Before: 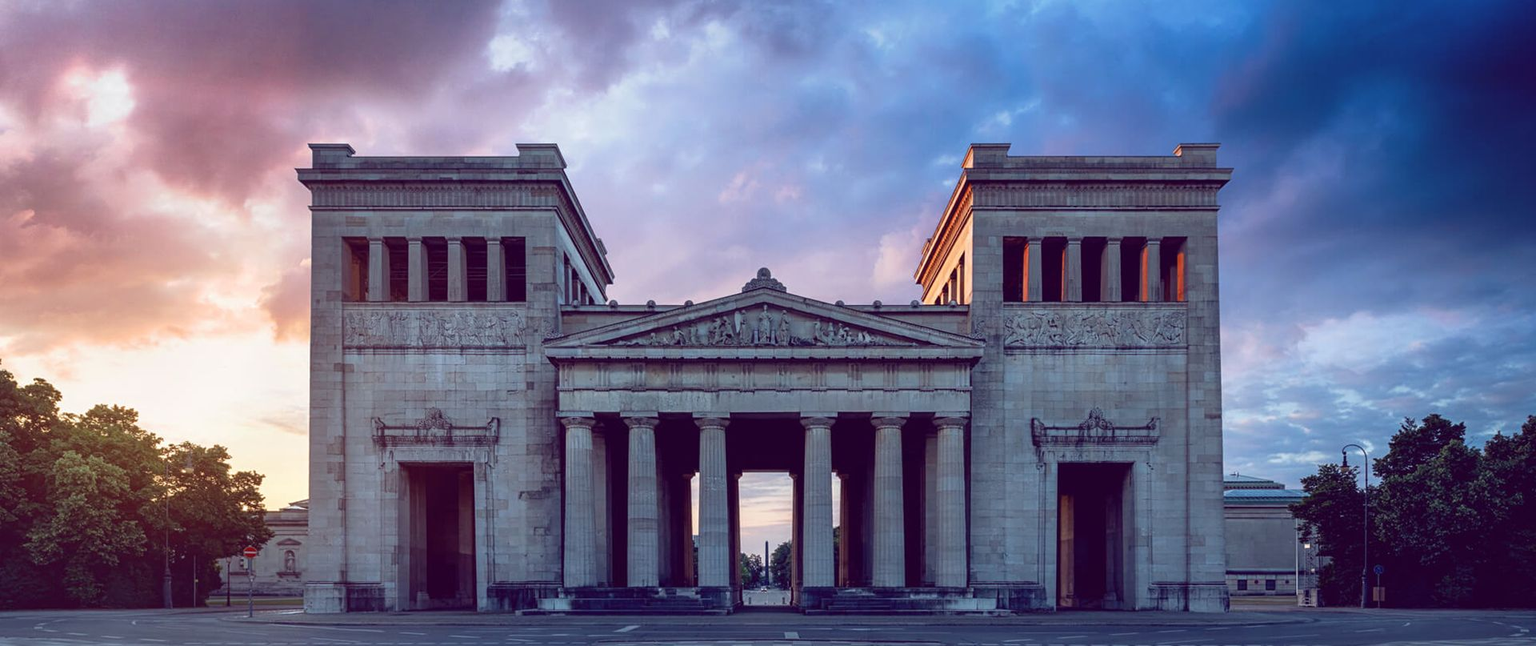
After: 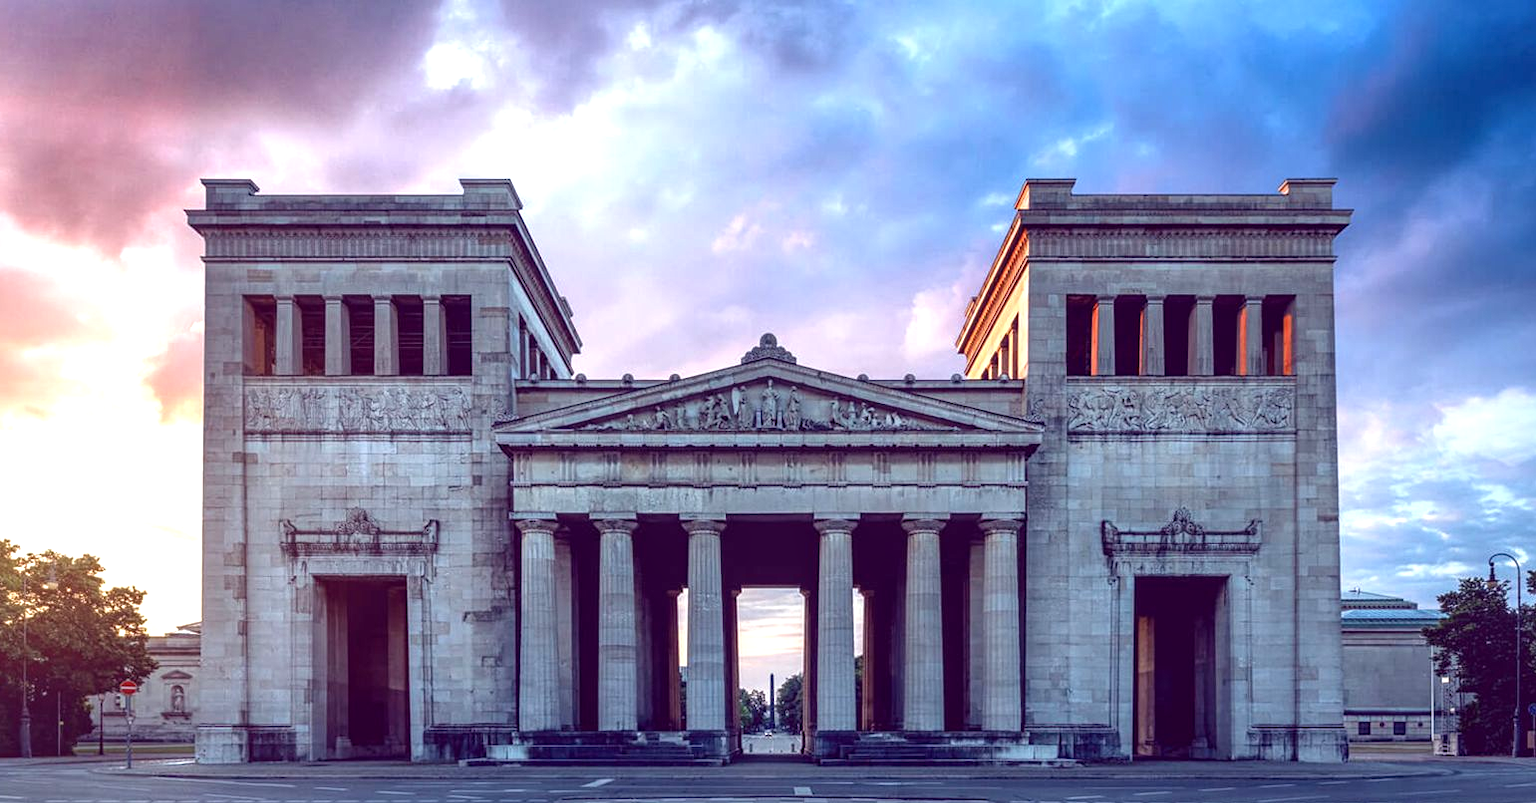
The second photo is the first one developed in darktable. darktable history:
exposure: black level correction 0, exposure 0.701 EV, compensate exposure bias true, compensate highlight preservation false
crop and rotate: left 9.59%, right 10.139%
local contrast: detail 130%
